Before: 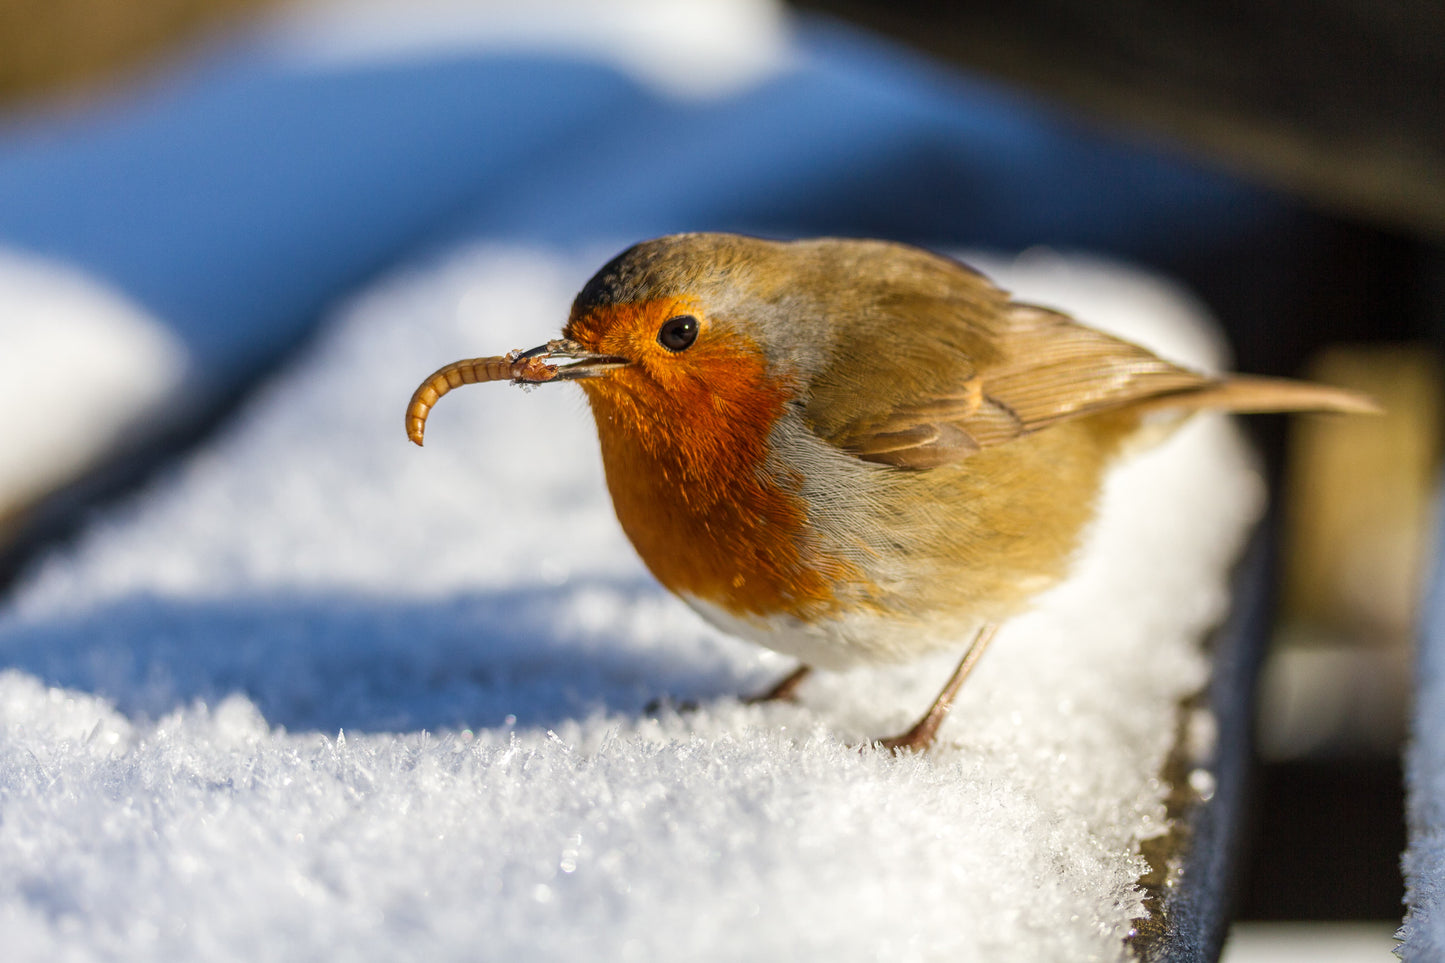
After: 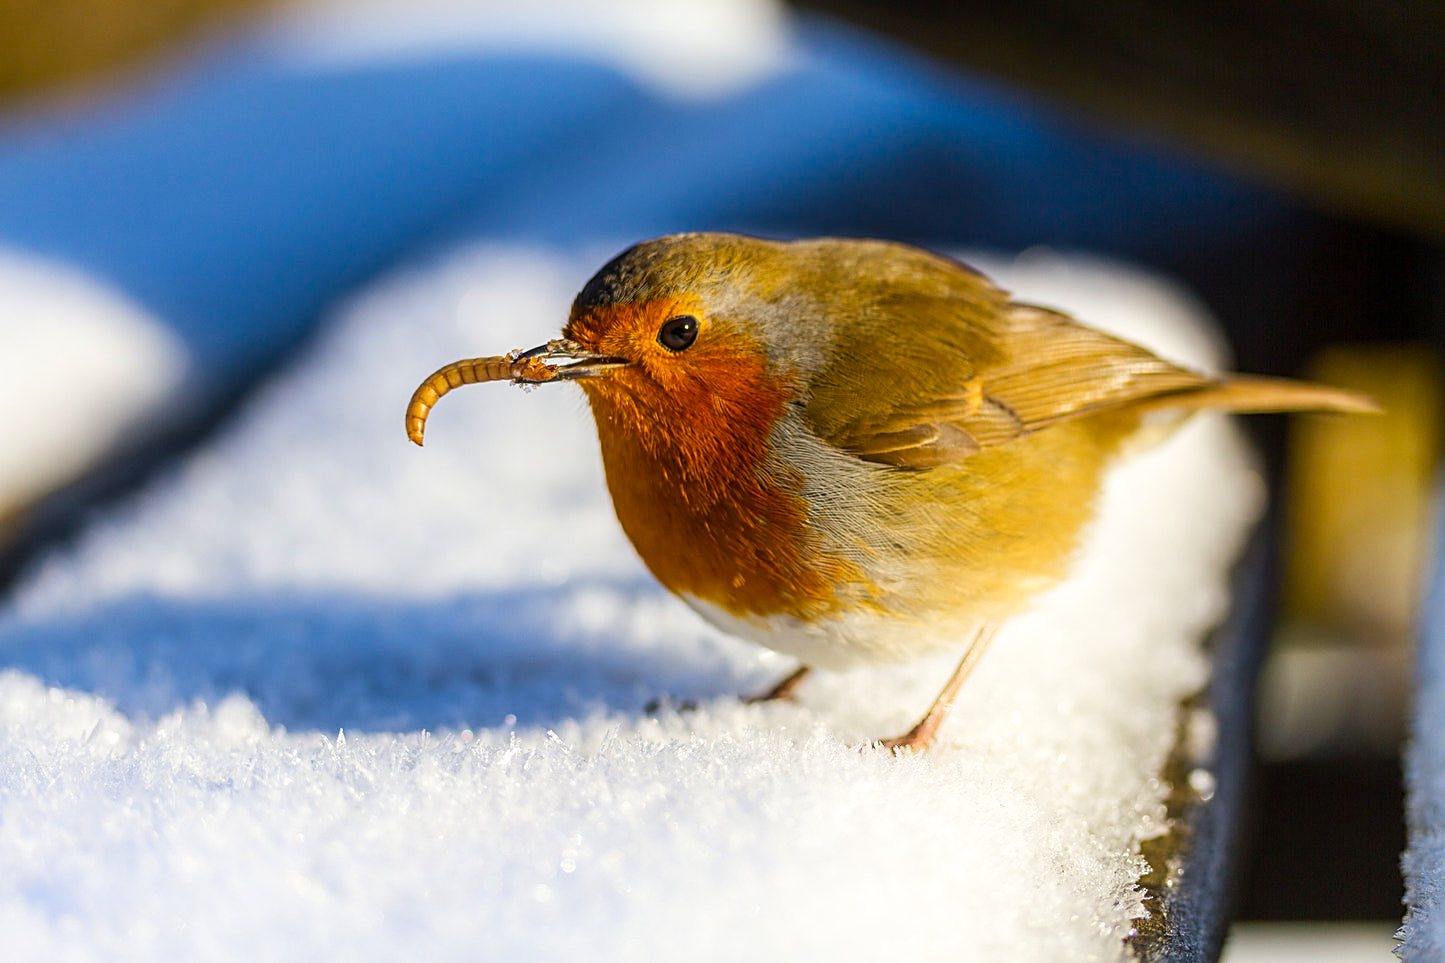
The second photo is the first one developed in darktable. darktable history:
color balance rgb: perceptual saturation grading › global saturation 20%, global vibrance 20%
shadows and highlights: shadows -40.15, highlights 62.88, soften with gaussian
sharpen: on, module defaults
